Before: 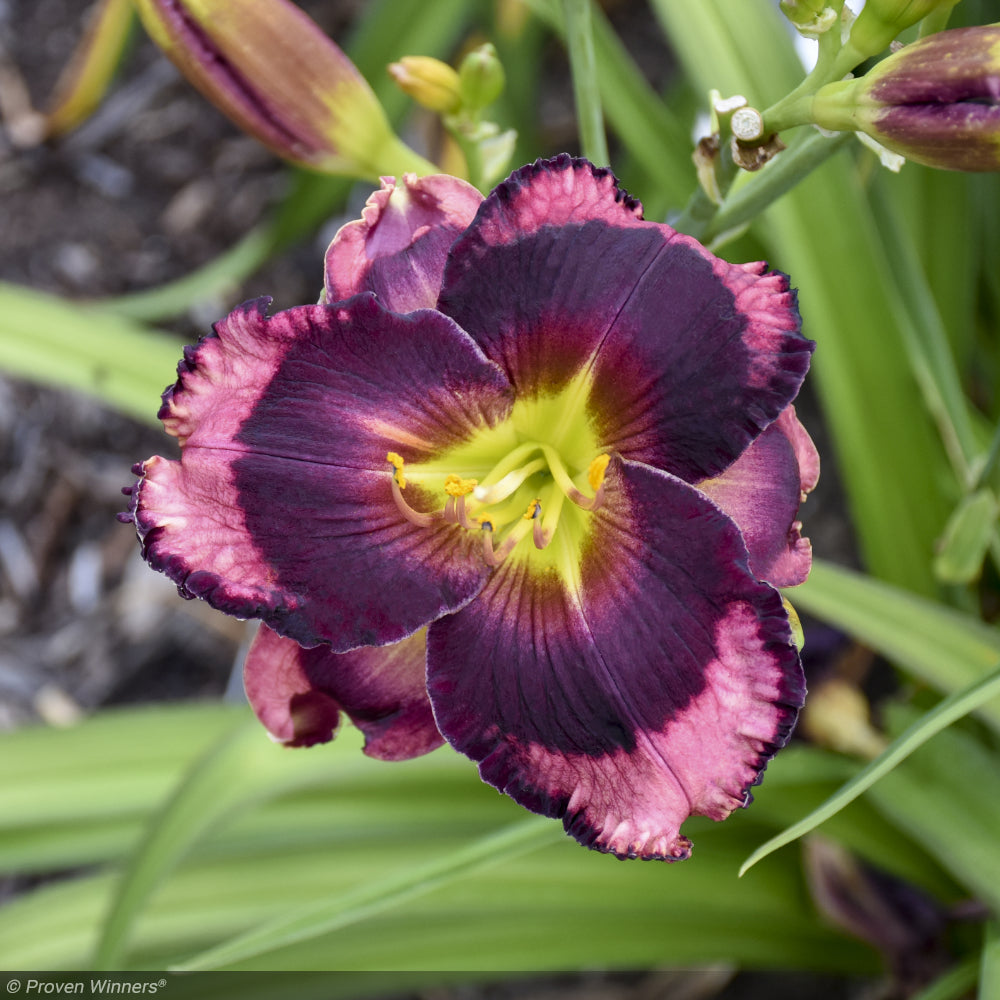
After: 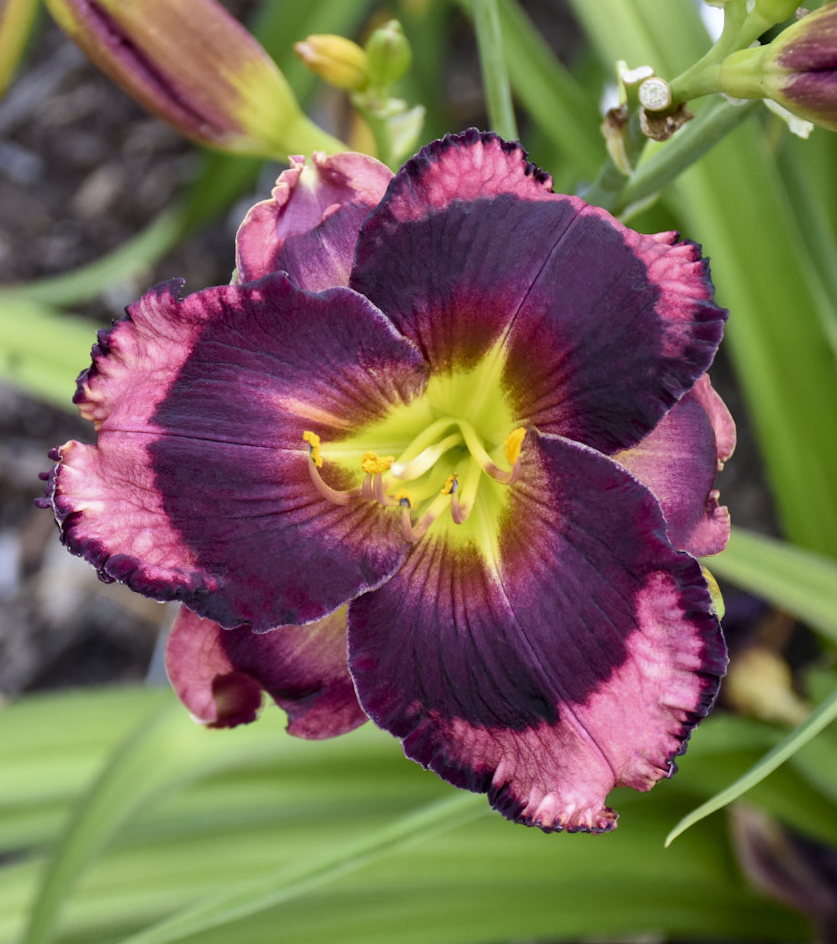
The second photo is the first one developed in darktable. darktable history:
crop: left 8.026%, right 7.374%
rotate and perspective: rotation -1.42°, crop left 0.016, crop right 0.984, crop top 0.035, crop bottom 0.965
